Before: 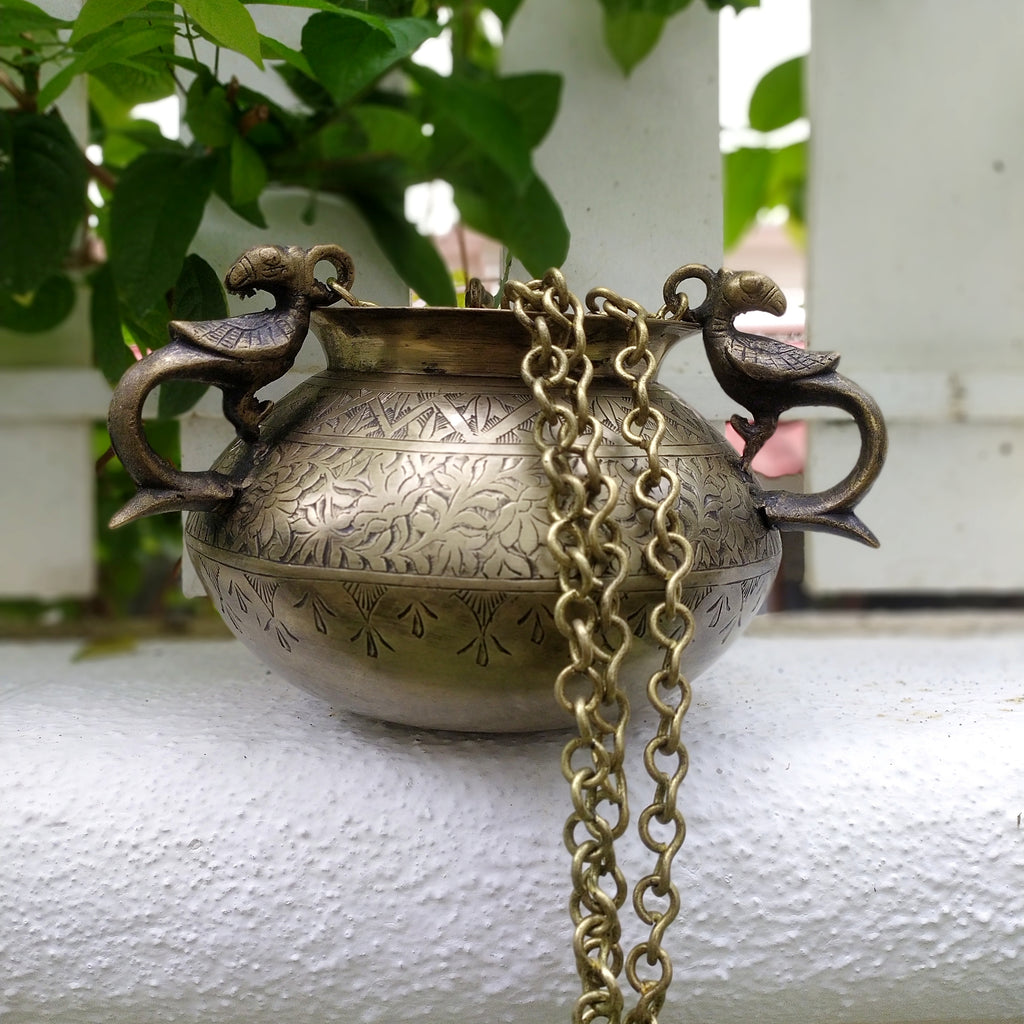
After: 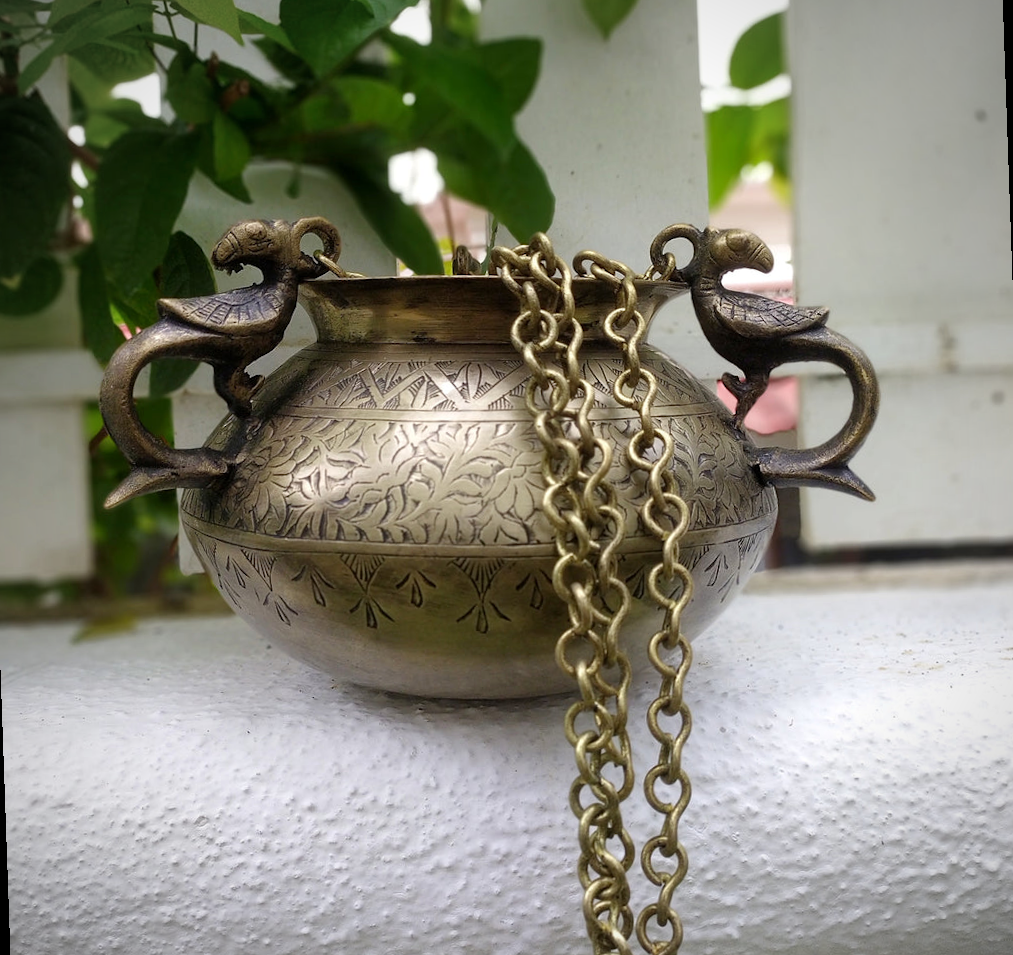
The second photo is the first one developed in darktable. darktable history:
rotate and perspective: rotation -2°, crop left 0.022, crop right 0.978, crop top 0.049, crop bottom 0.951
vignetting: fall-off radius 60.92%
